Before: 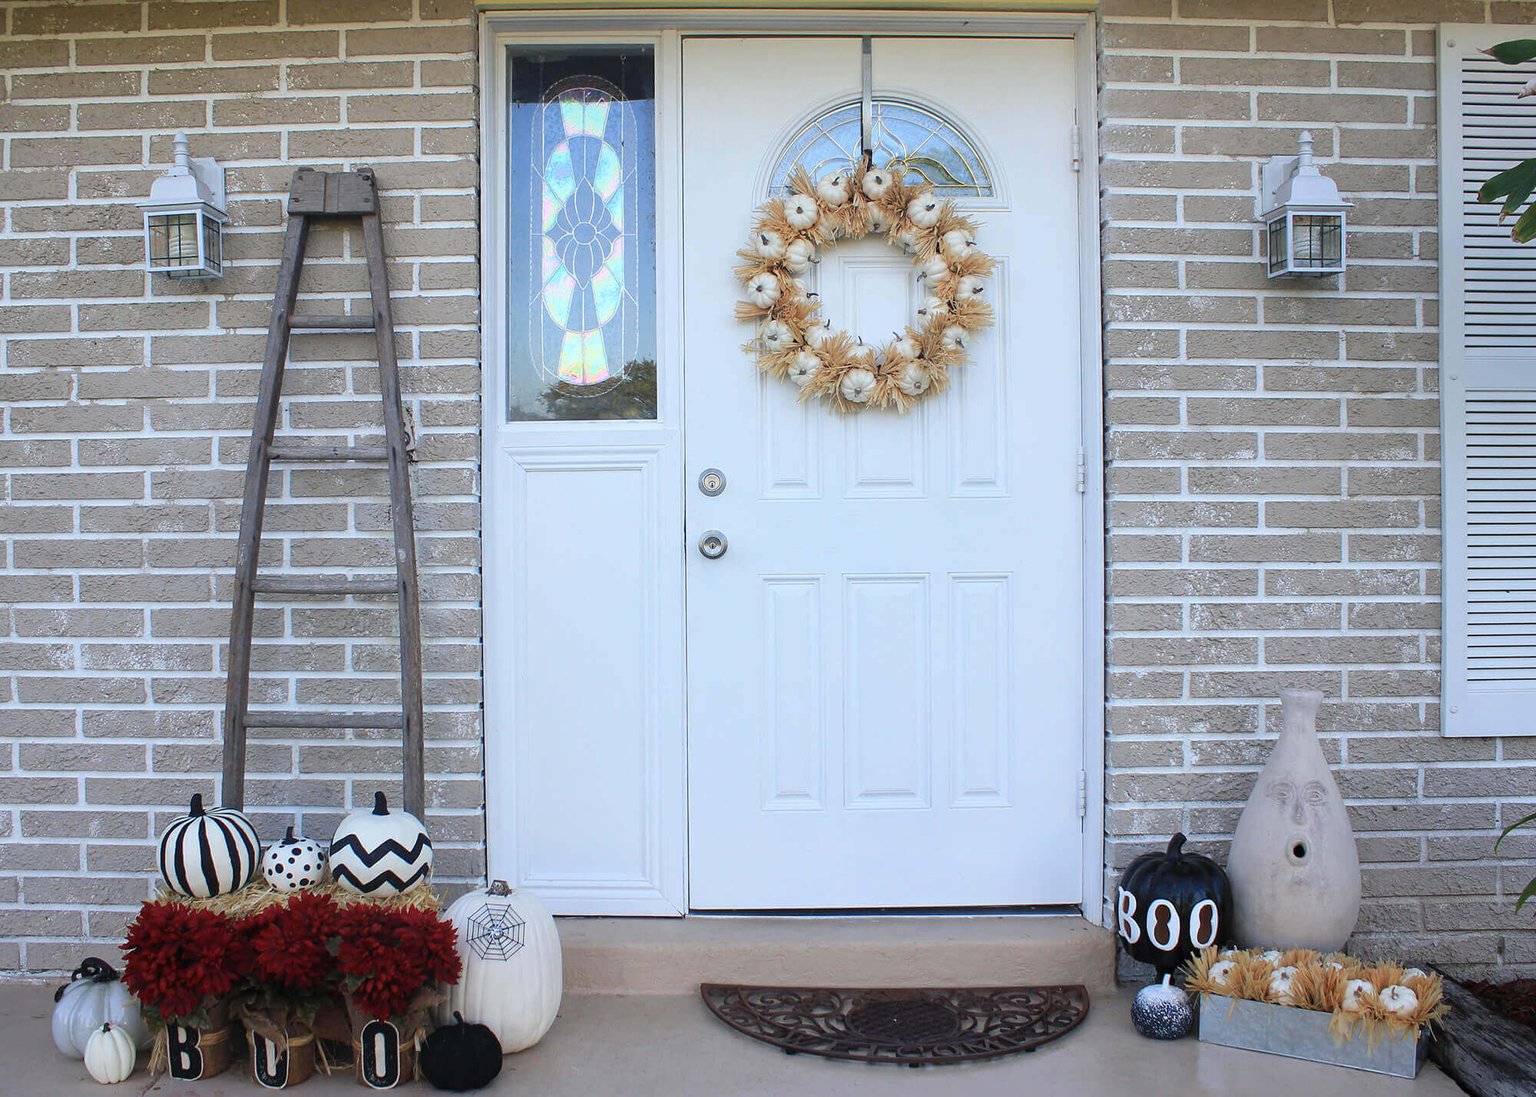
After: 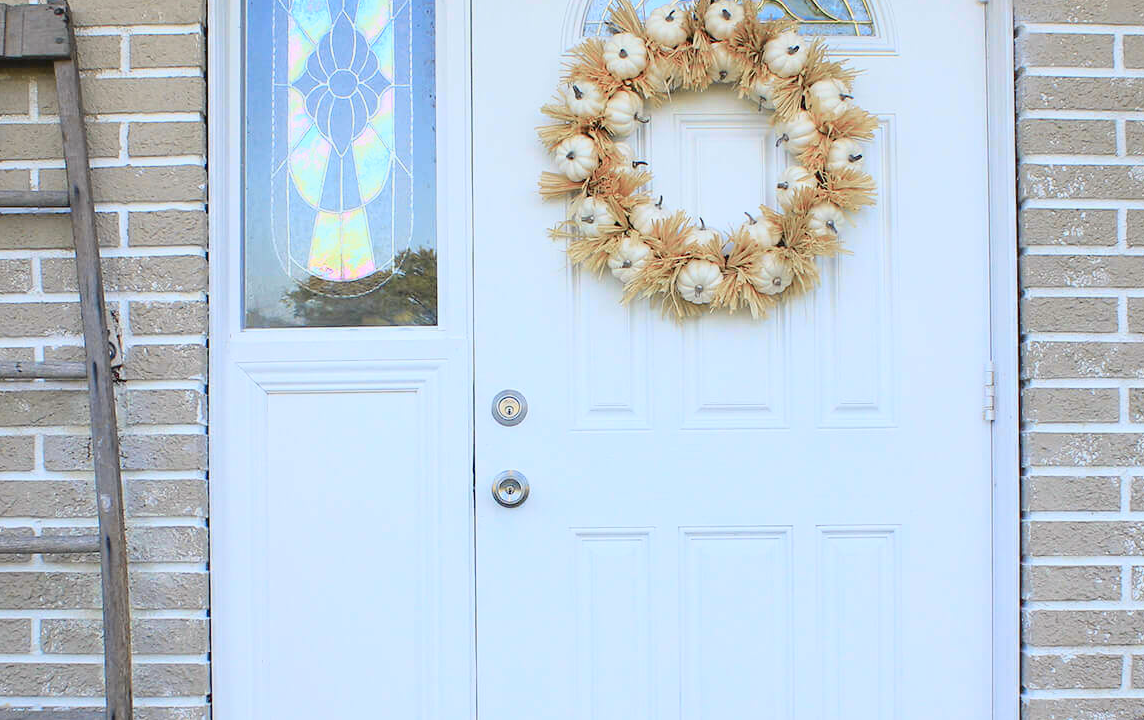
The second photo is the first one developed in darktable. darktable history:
exposure: compensate highlight preservation false
crop: left 20.932%, top 15.471%, right 21.848%, bottom 34.081%
tone curve: curves: ch0 [(0, 0.021) (0.049, 0.044) (0.152, 0.14) (0.328, 0.377) (0.473, 0.543) (0.641, 0.705) (0.85, 0.894) (1, 0.969)]; ch1 [(0, 0) (0.302, 0.331) (0.427, 0.433) (0.472, 0.47) (0.502, 0.503) (0.527, 0.521) (0.564, 0.58) (0.614, 0.626) (0.677, 0.701) (0.859, 0.885) (1, 1)]; ch2 [(0, 0) (0.33, 0.301) (0.447, 0.44) (0.487, 0.496) (0.502, 0.516) (0.535, 0.563) (0.565, 0.593) (0.618, 0.628) (1, 1)], color space Lab, independent channels, preserve colors none
